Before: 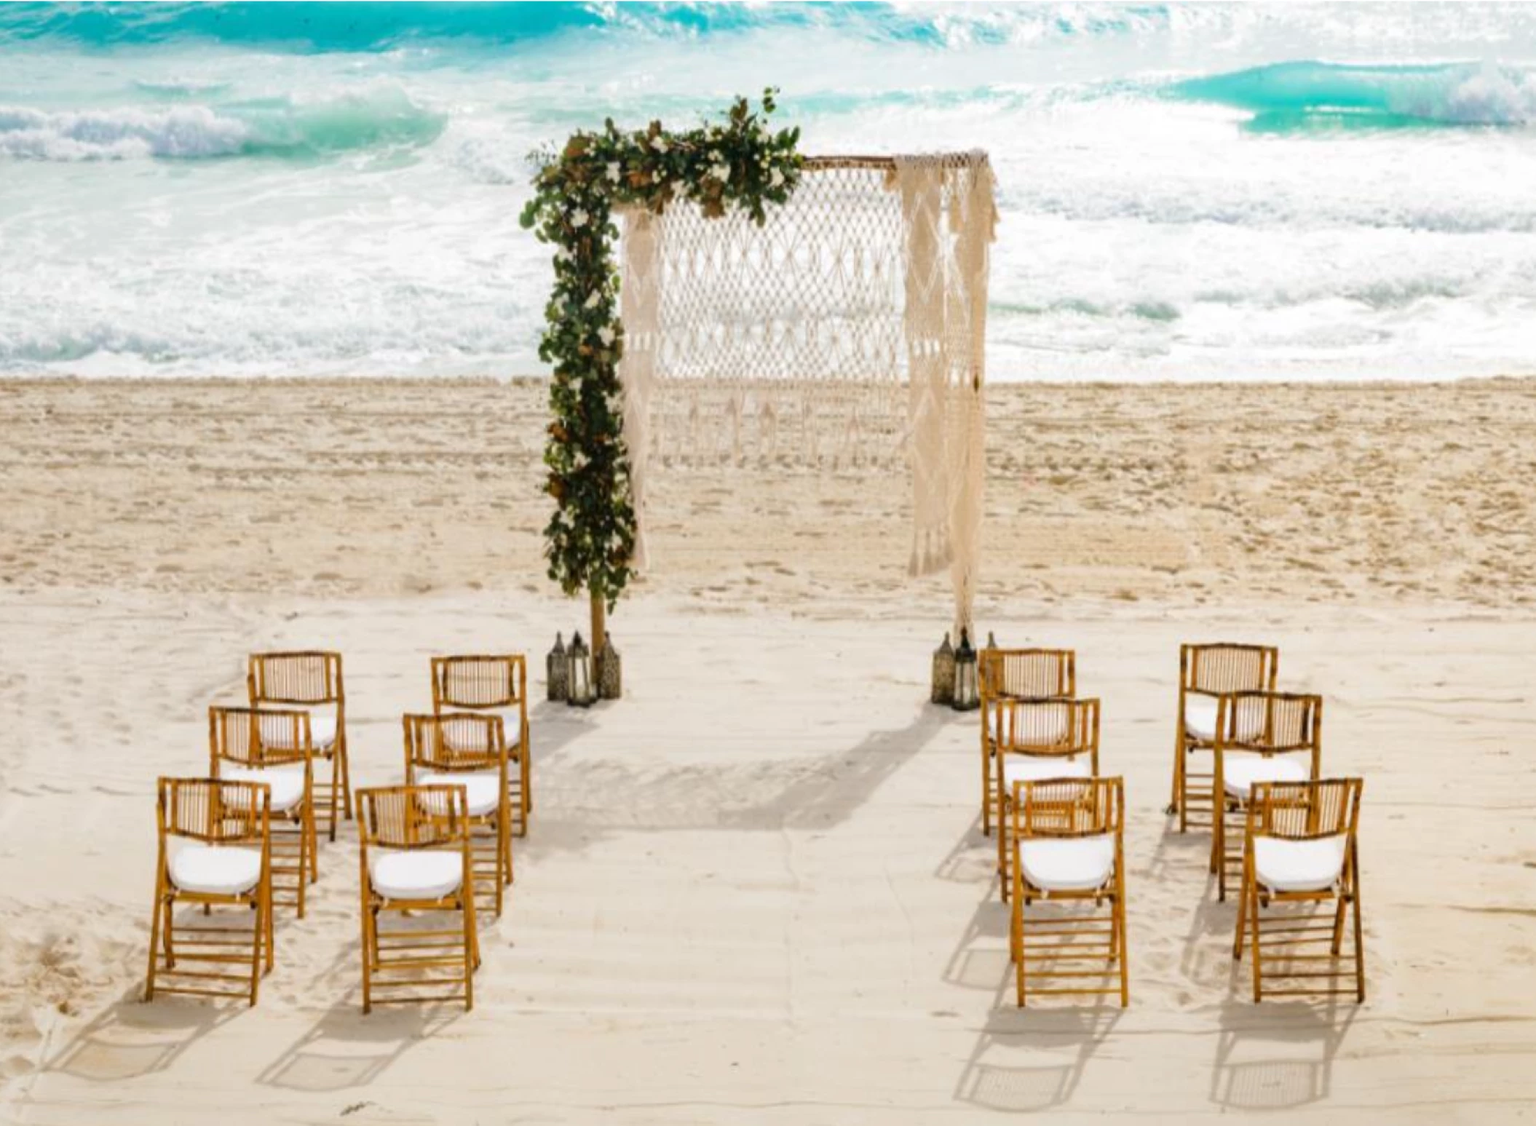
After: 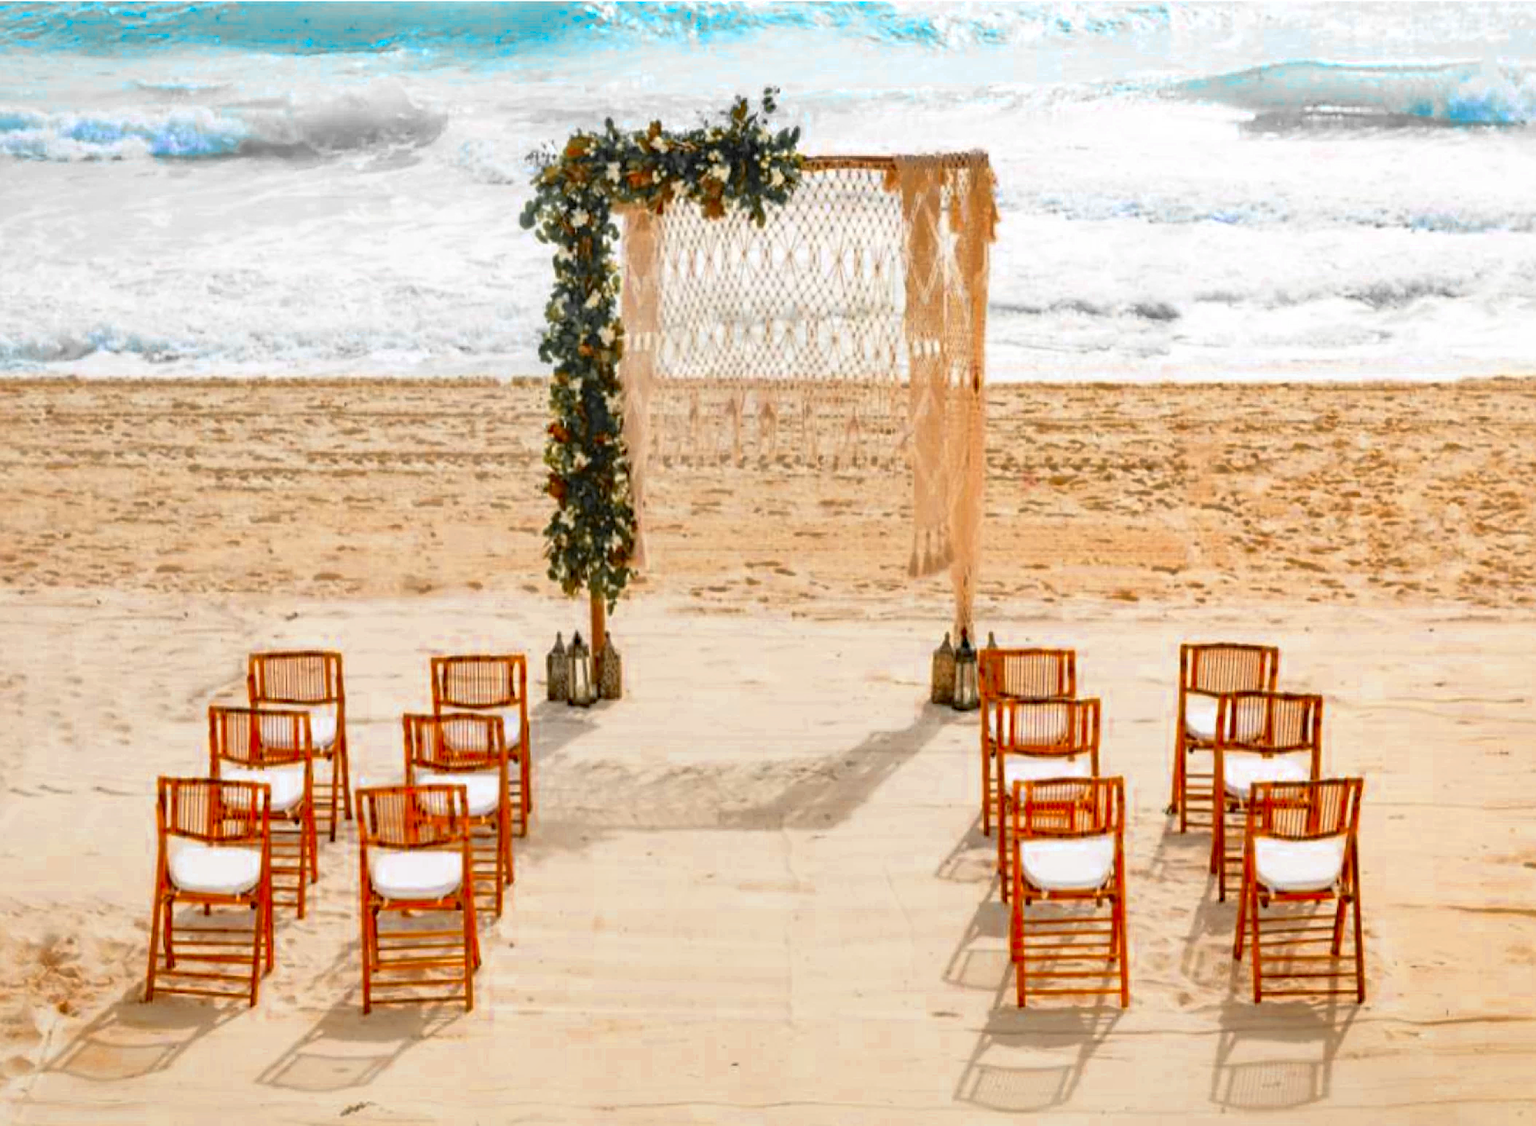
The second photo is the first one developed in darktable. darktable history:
contrast brightness saturation: contrast 0.227, brightness 0.111, saturation 0.29
haze removal: compatibility mode true, adaptive false
sharpen: on, module defaults
color zones: curves: ch0 [(0, 0.363) (0.128, 0.373) (0.25, 0.5) (0.402, 0.407) (0.521, 0.525) (0.63, 0.559) (0.729, 0.662) (0.867, 0.471)]; ch1 [(0, 0.515) (0.136, 0.618) (0.25, 0.5) (0.378, 0) (0.516, 0) (0.622, 0.593) (0.737, 0.819) (0.87, 0.593)]; ch2 [(0, 0.529) (0.128, 0.471) (0.282, 0.451) (0.386, 0.662) (0.516, 0.525) (0.633, 0.554) (0.75, 0.62) (0.875, 0.441)]
shadows and highlights: on, module defaults
